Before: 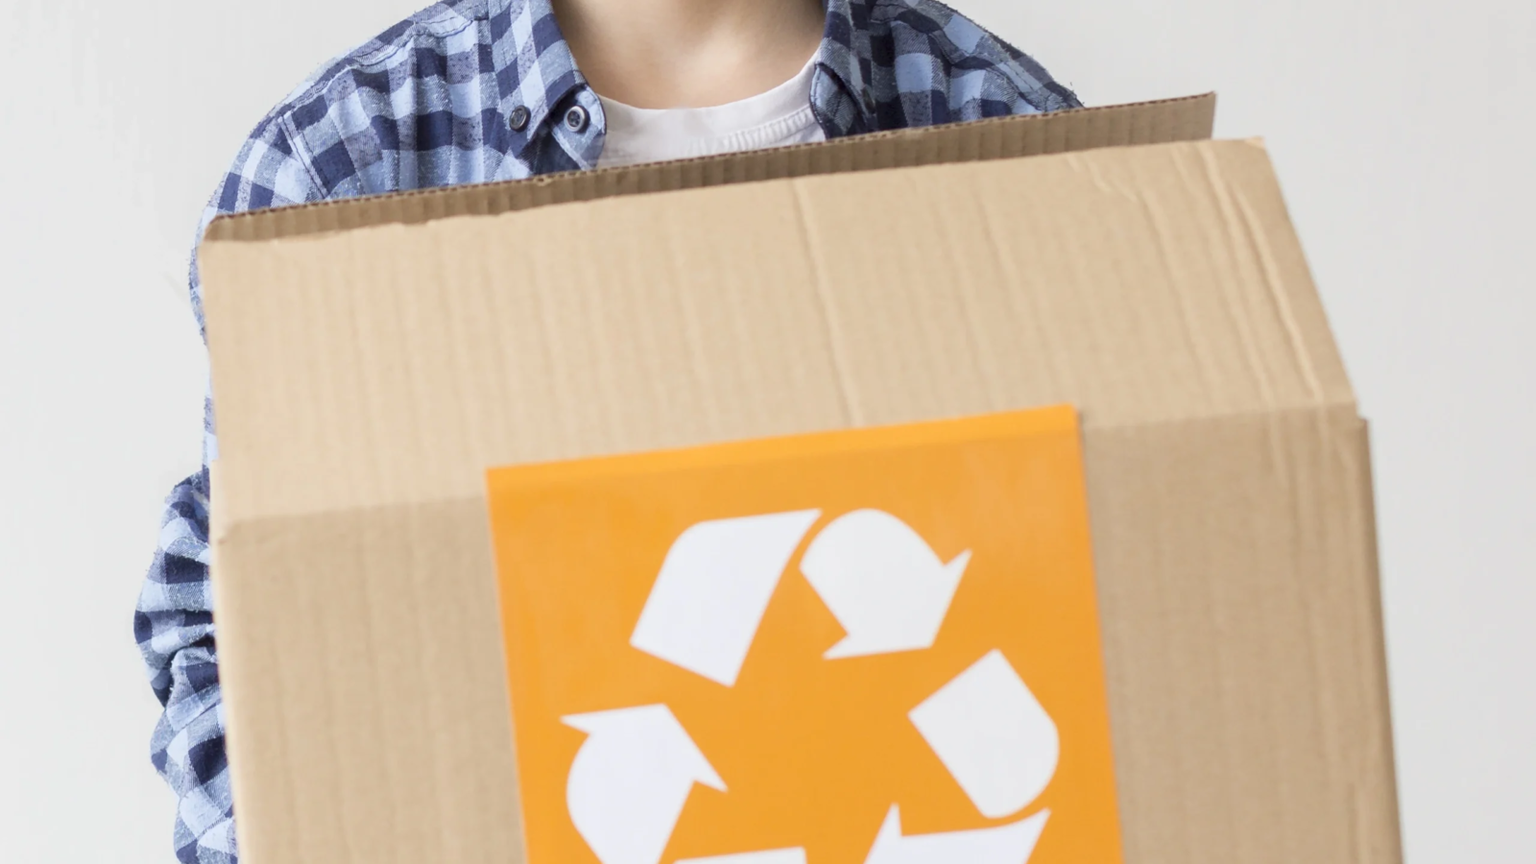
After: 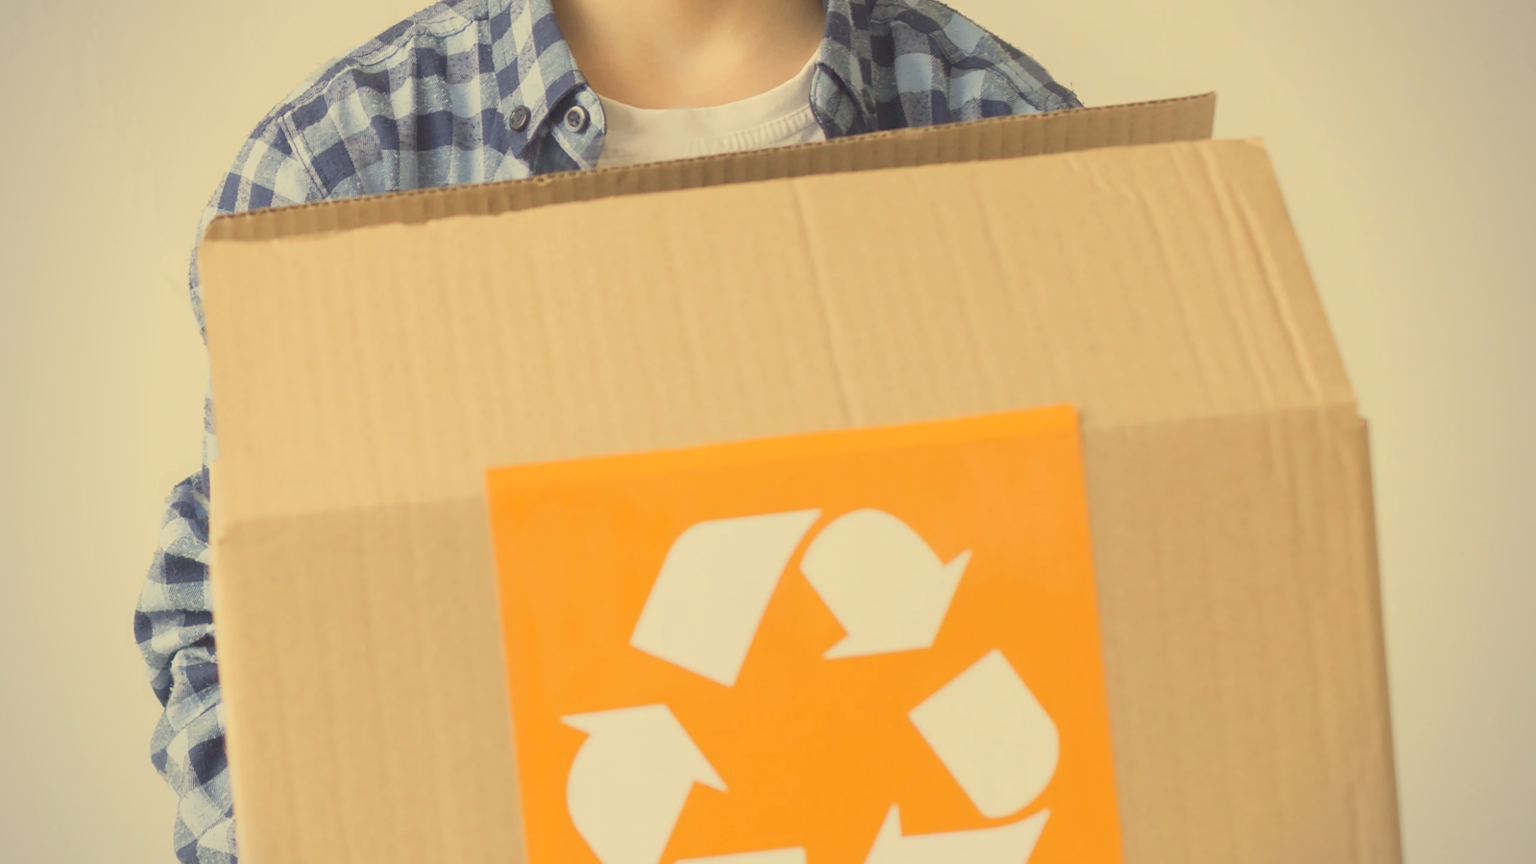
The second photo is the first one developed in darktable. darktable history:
white balance: red 1.08, blue 0.791
vignetting: fall-off radius 60.92%
tone curve: curves: ch0 [(0, 0.172) (1, 0.91)], color space Lab, independent channels, preserve colors none
